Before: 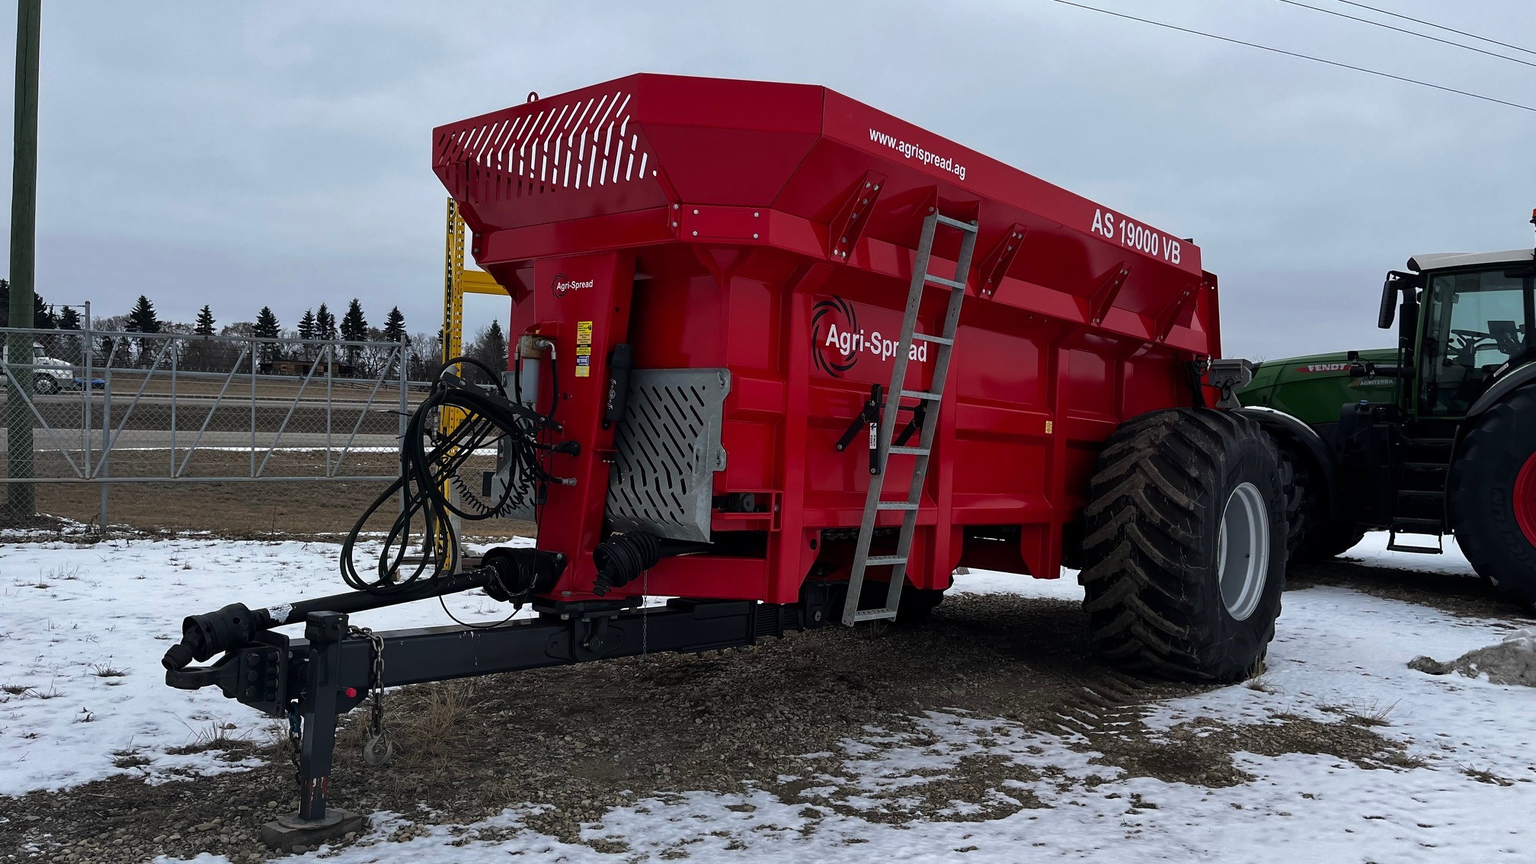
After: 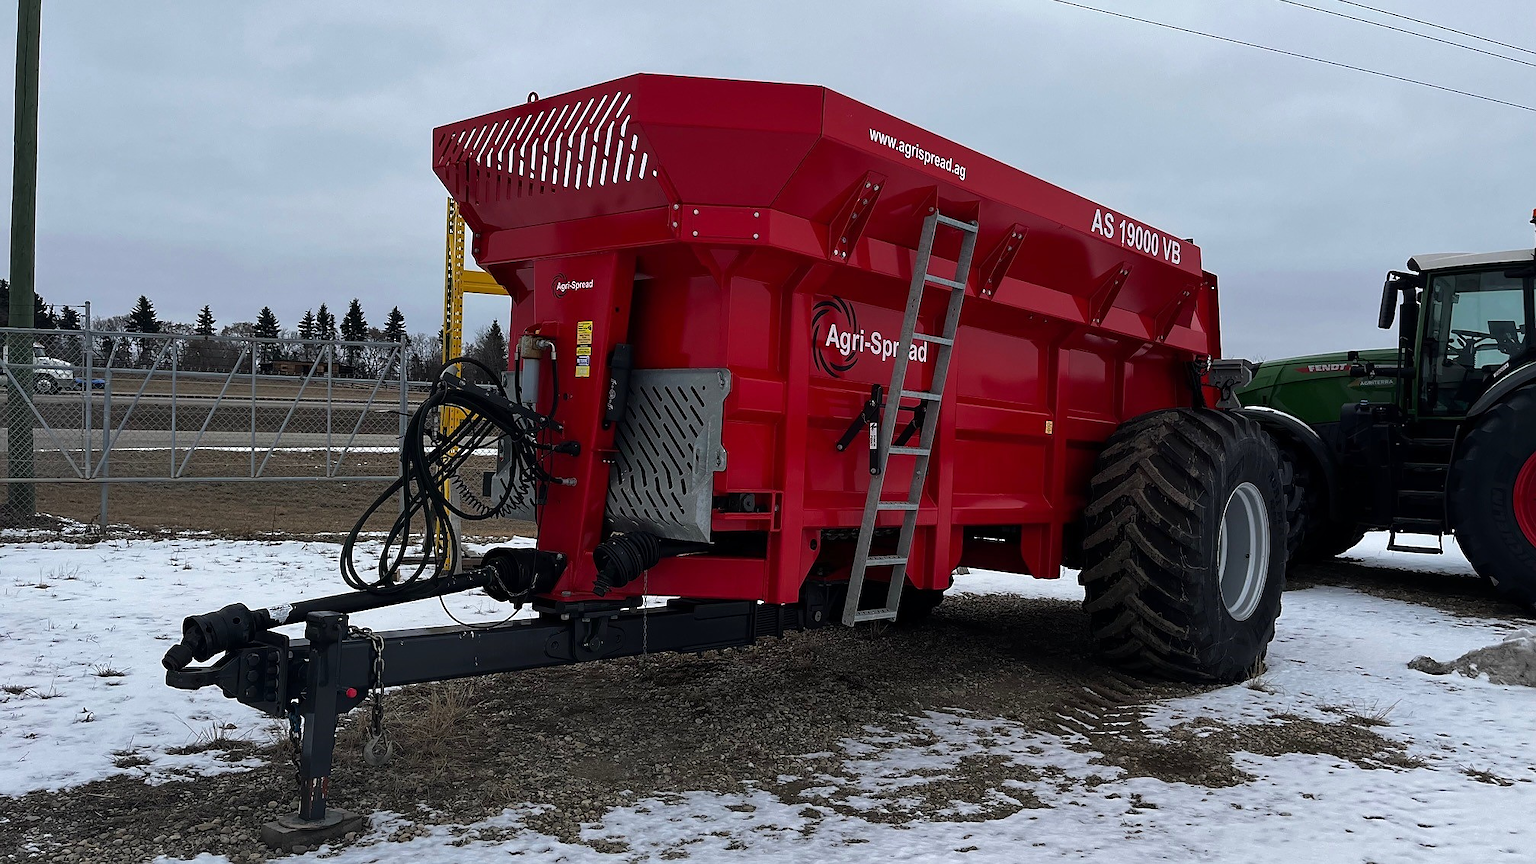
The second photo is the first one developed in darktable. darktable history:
sharpen: radius 0.976, amount 0.611
